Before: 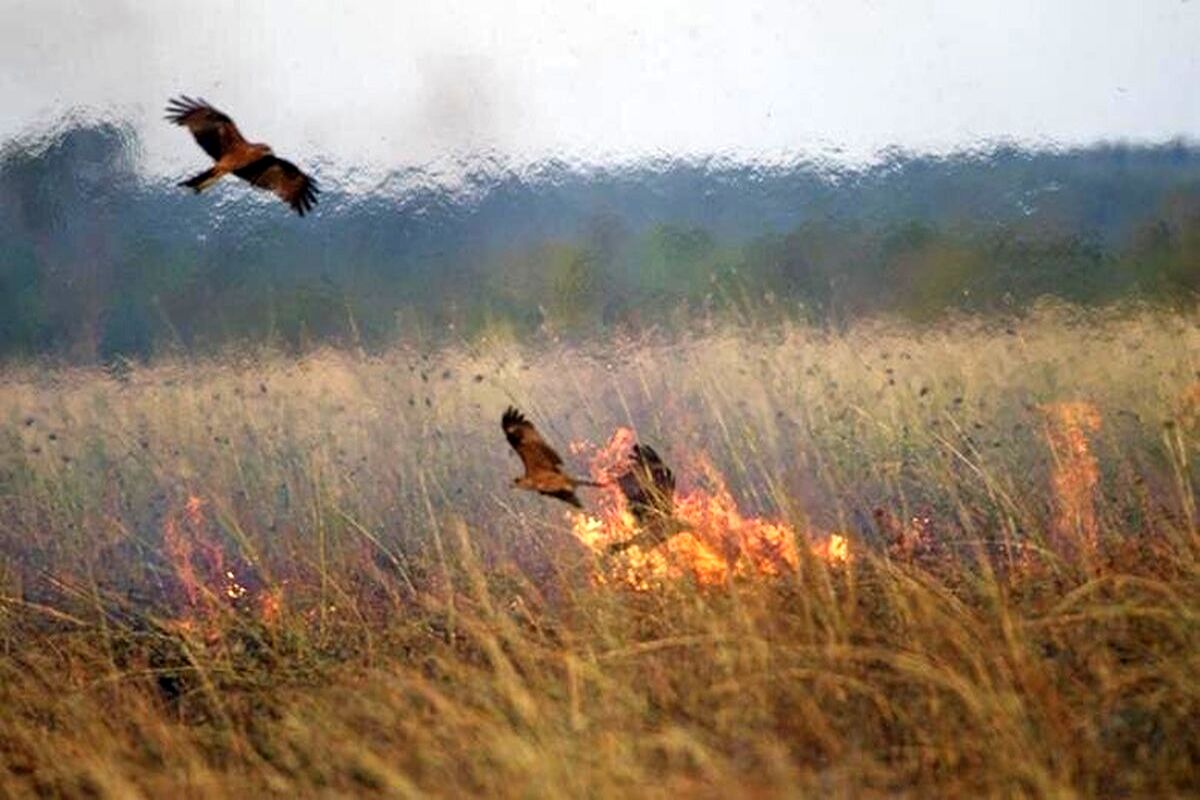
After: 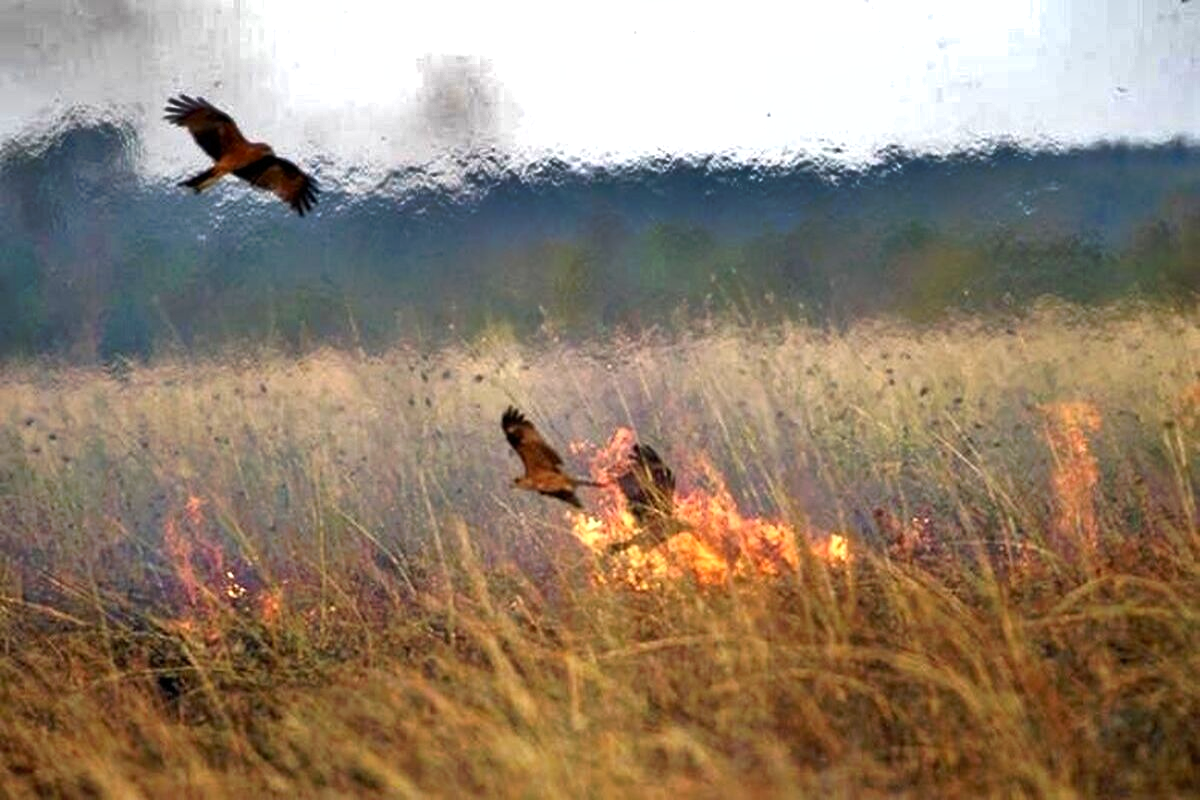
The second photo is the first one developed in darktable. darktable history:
exposure: exposure 0.2 EV, compensate highlight preservation false
shadows and highlights: shadows 19.13, highlights -83.41, soften with gaussian
tone curve: curves: ch0 [(0, 0) (0.003, 0.013) (0.011, 0.017) (0.025, 0.028) (0.044, 0.049) (0.069, 0.07) (0.1, 0.103) (0.136, 0.143) (0.177, 0.186) (0.224, 0.232) (0.277, 0.282) (0.335, 0.333) (0.399, 0.405) (0.468, 0.477) (0.543, 0.54) (0.623, 0.627) (0.709, 0.709) (0.801, 0.798) (0.898, 0.902) (1, 1)], preserve colors none
levels: mode automatic, black 0.023%, white 99.97%, levels [0.062, 0.494, 0.925]
